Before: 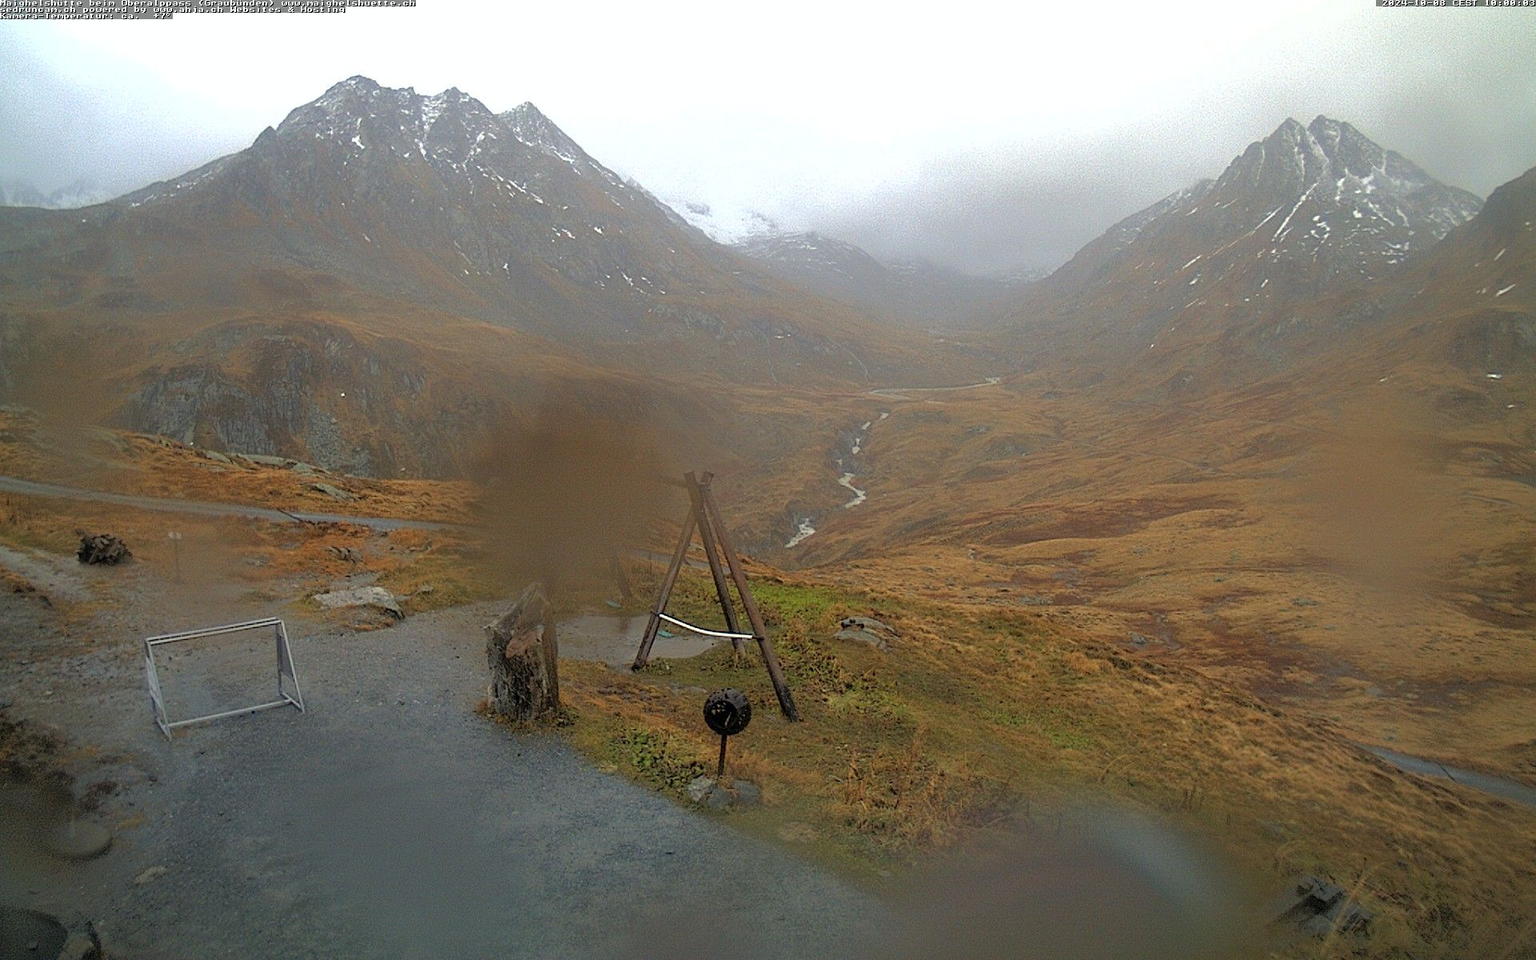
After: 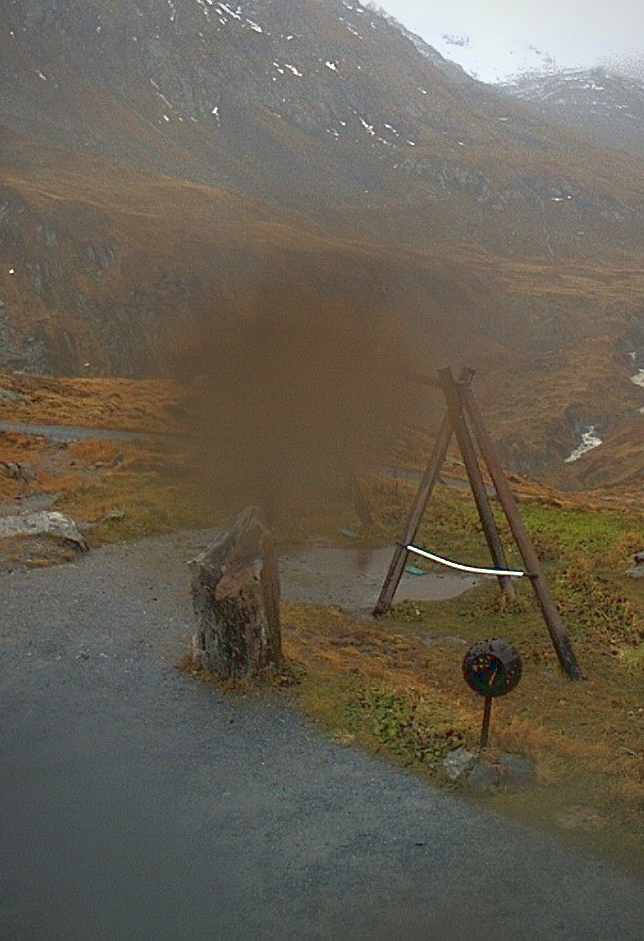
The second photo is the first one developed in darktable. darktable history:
crop and rotate: left 21.77%, top 18.528%, right 44.676%, bottom 2.997%
vignetting: fall-off radius 60.92%
tone curve: curves: ch0 [(0, 0.081) (0.483, 0.453) (0.881, 0.992)]
